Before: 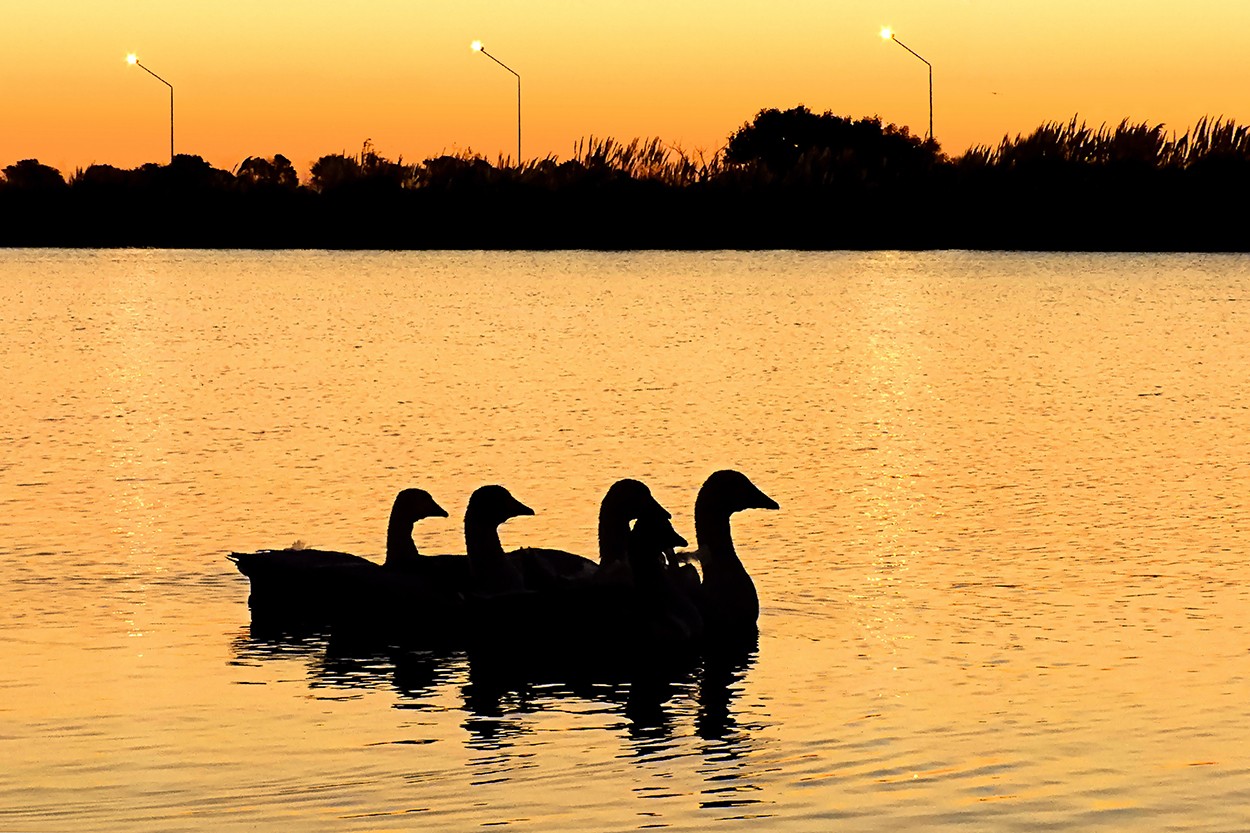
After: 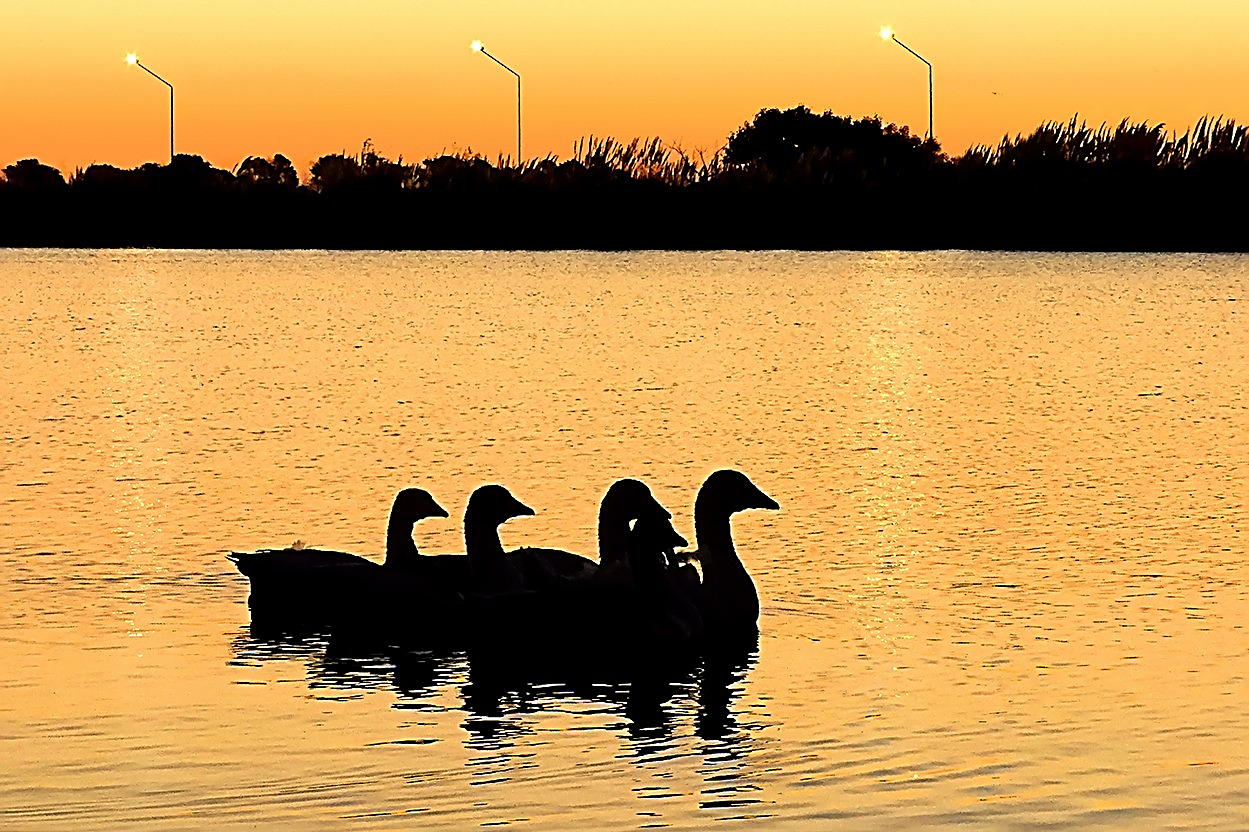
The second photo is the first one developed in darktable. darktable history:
color balance: on, module defaults
sharpen: amount 1
